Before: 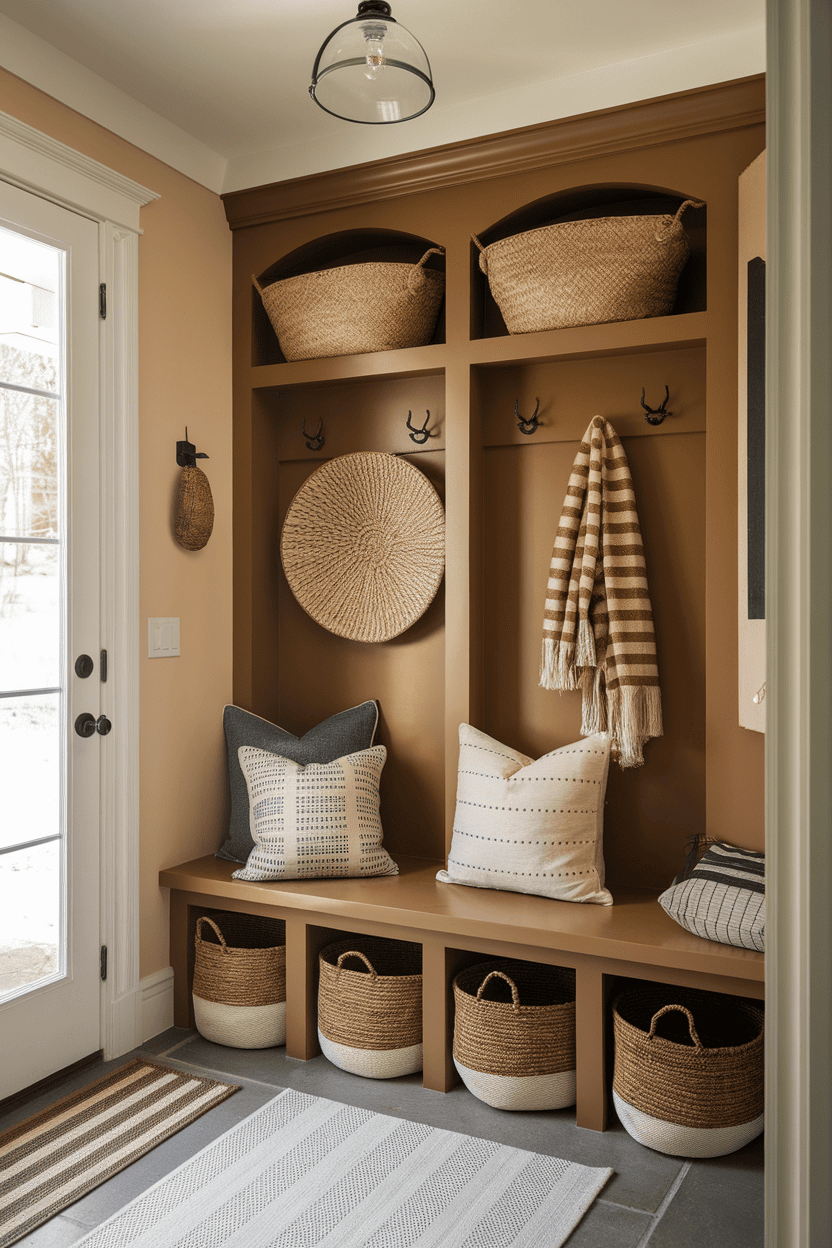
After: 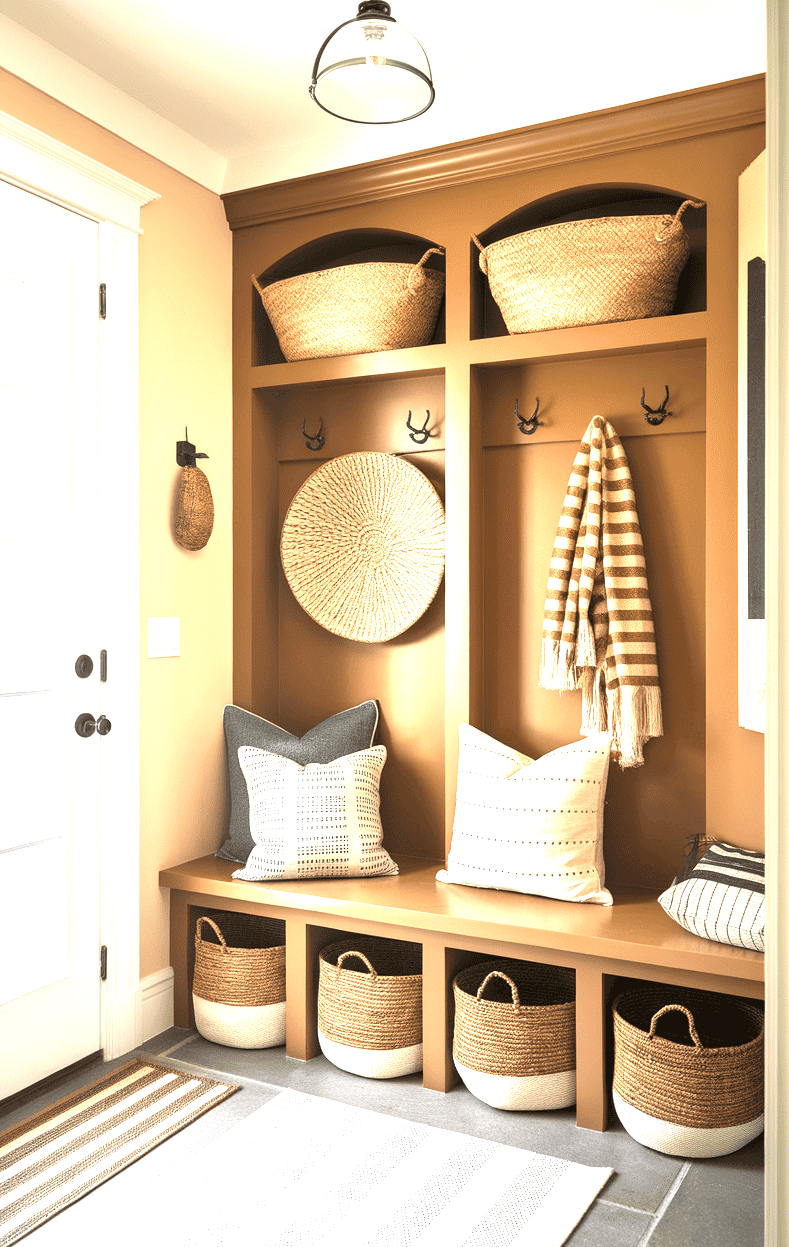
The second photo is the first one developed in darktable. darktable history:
crop and rotate: right 5.167%
exposure: black level correction 0, exposure 1.9 EV, compensate highlight preservation false
